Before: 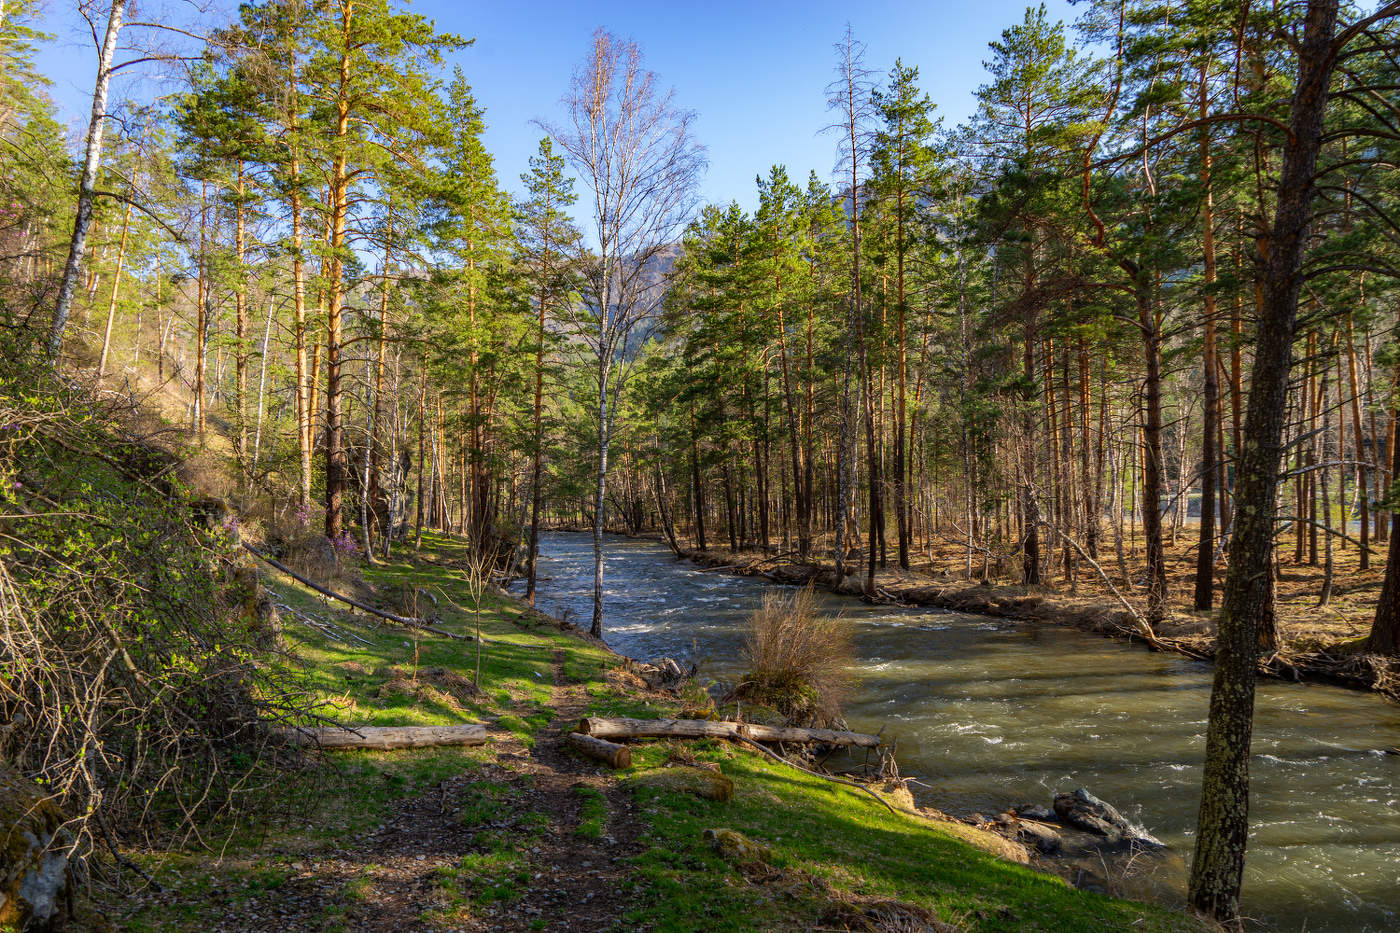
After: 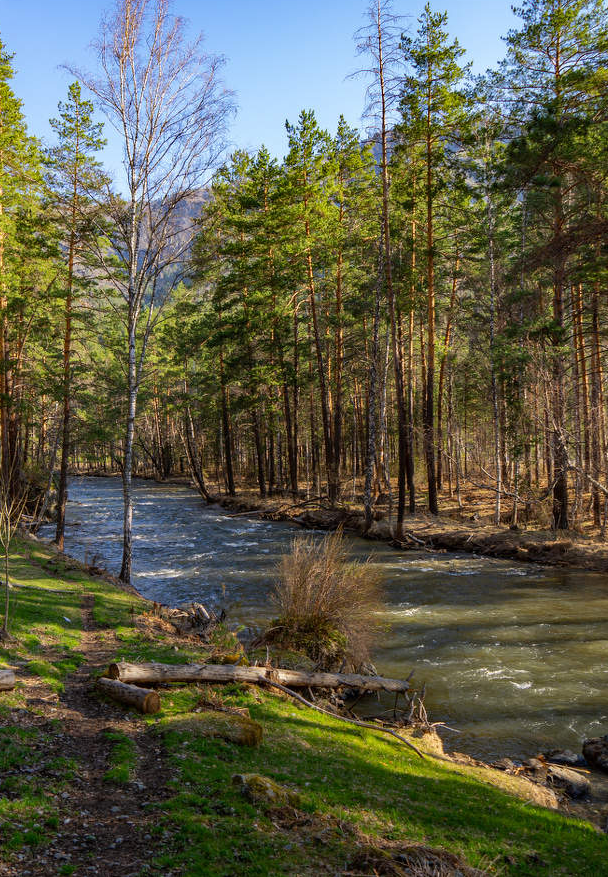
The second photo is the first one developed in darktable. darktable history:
crop: left 33.712%, top 5.964%, right 22.832%
